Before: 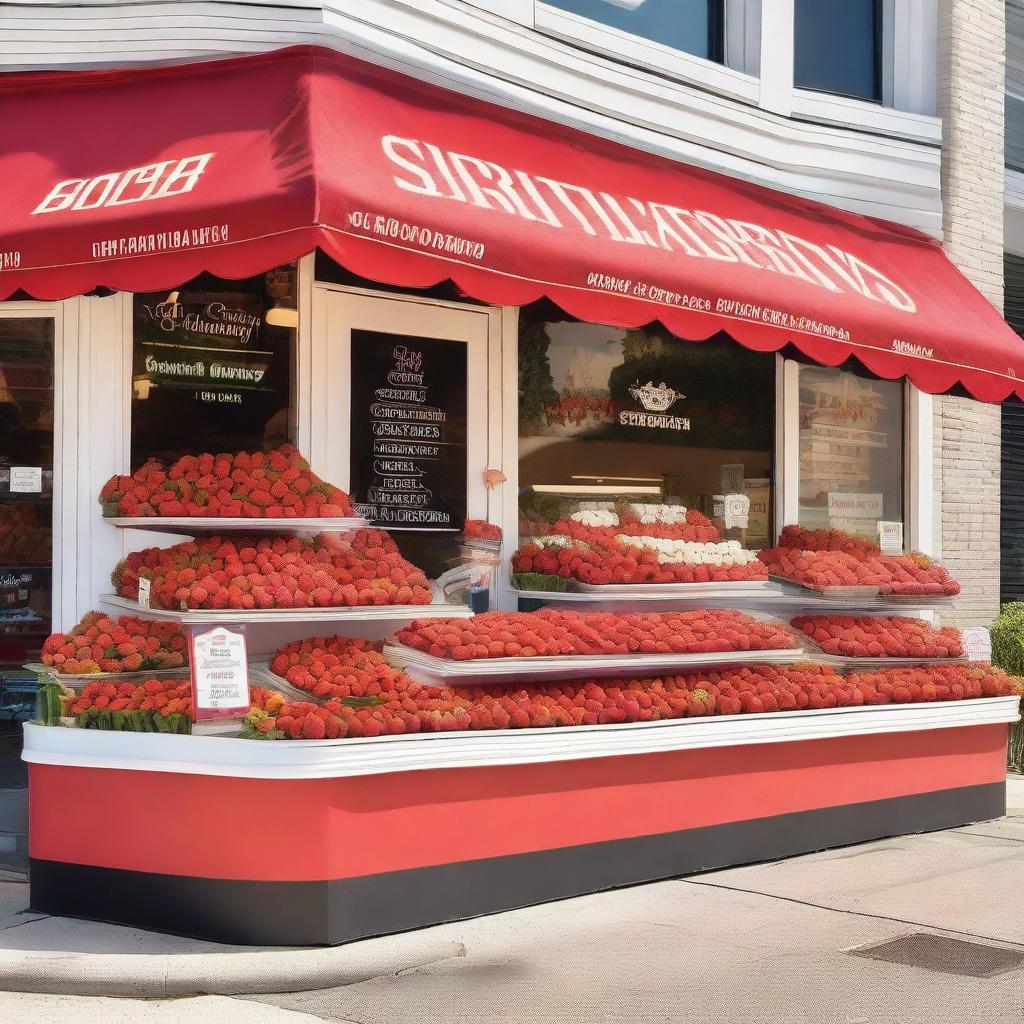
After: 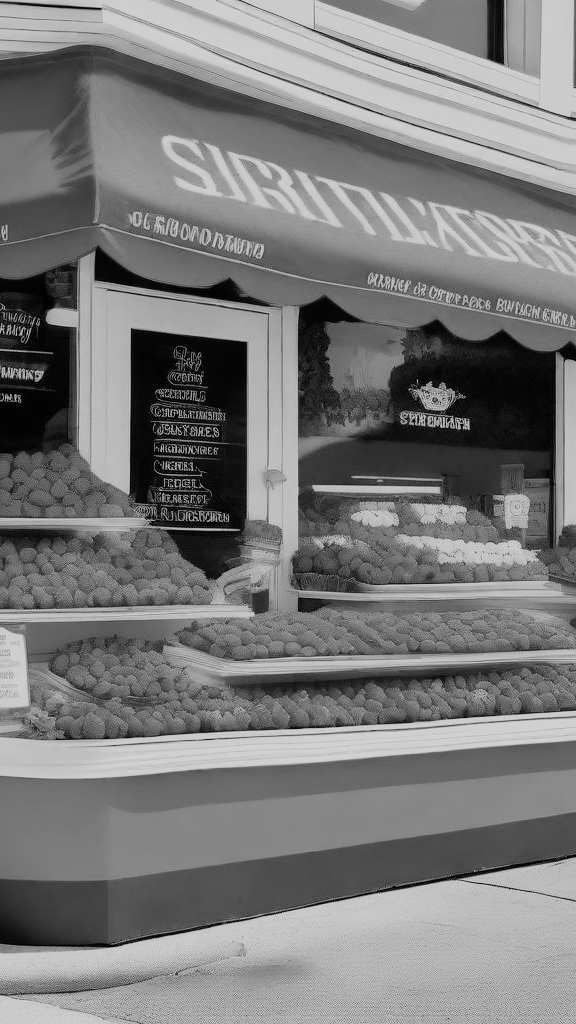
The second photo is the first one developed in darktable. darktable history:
monochrome: on, module defaults
crop: left 21.496%, right 22.254%
filmic rgb: black relative exposure -7.65 EV, white relative exposure 4.56 EV, hardness 3.61
